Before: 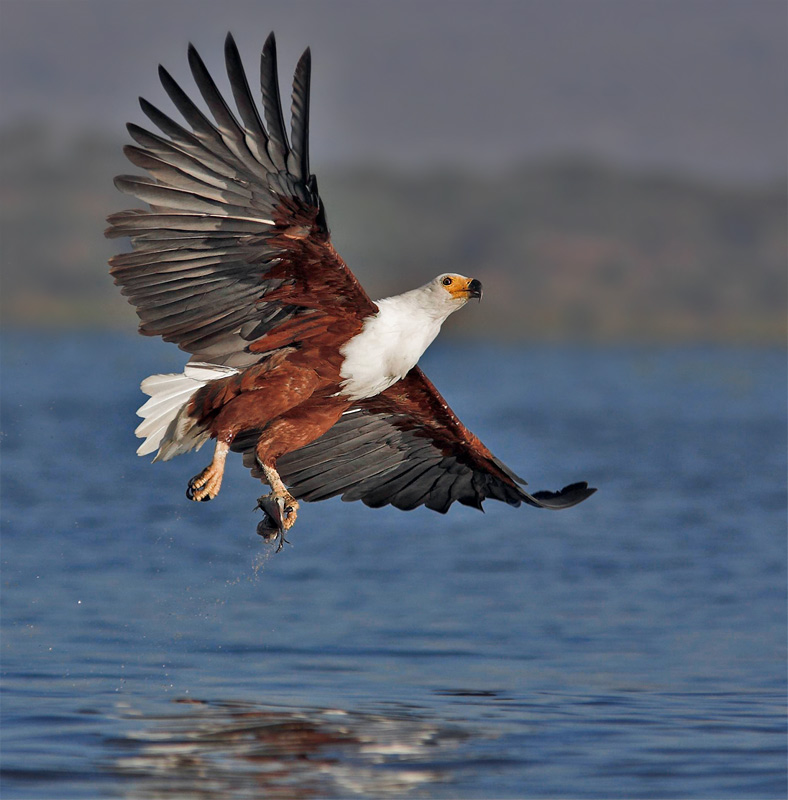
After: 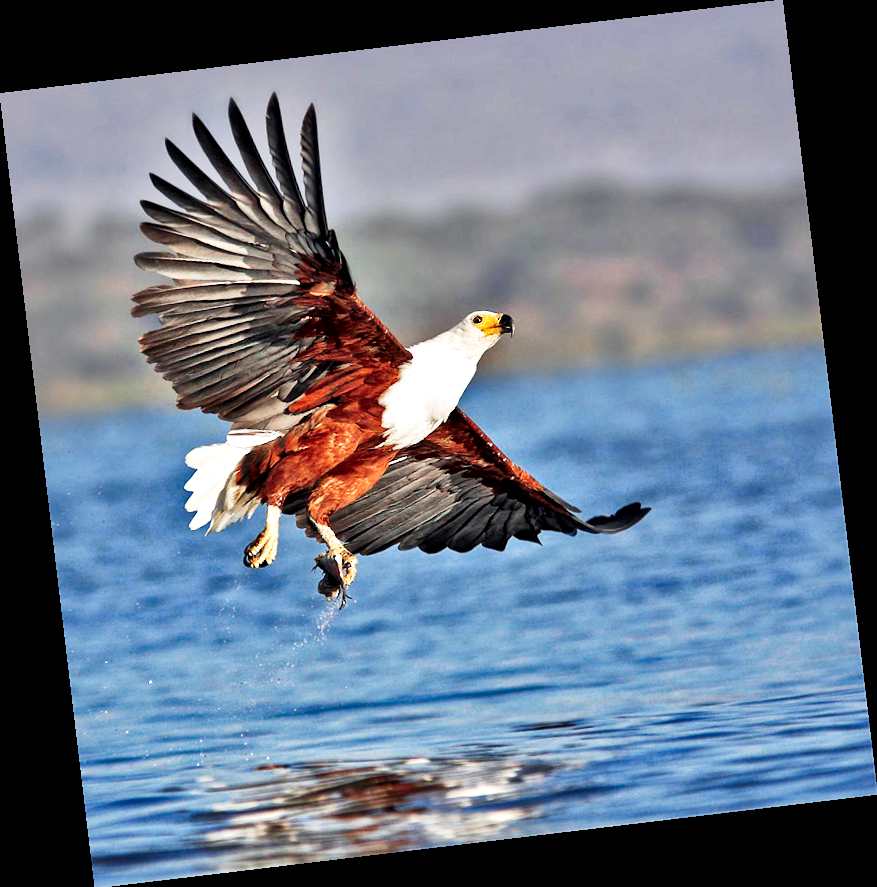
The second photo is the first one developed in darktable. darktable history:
rotate and perspective: rotation -6.83°, automatic cropping off
base curve: curves: ch0 [(0, 0) (0.007, 0.004) (0.027, 0.03) (0.046, 0.07) (0.207, 0.54) (0.442, 0.872) (0.673, 0.972) (1, 1)], preserve colors none
local contrast: mode bilateral grid, contrast 20, coarseness 19, detail 163%, midtone range 0.2
